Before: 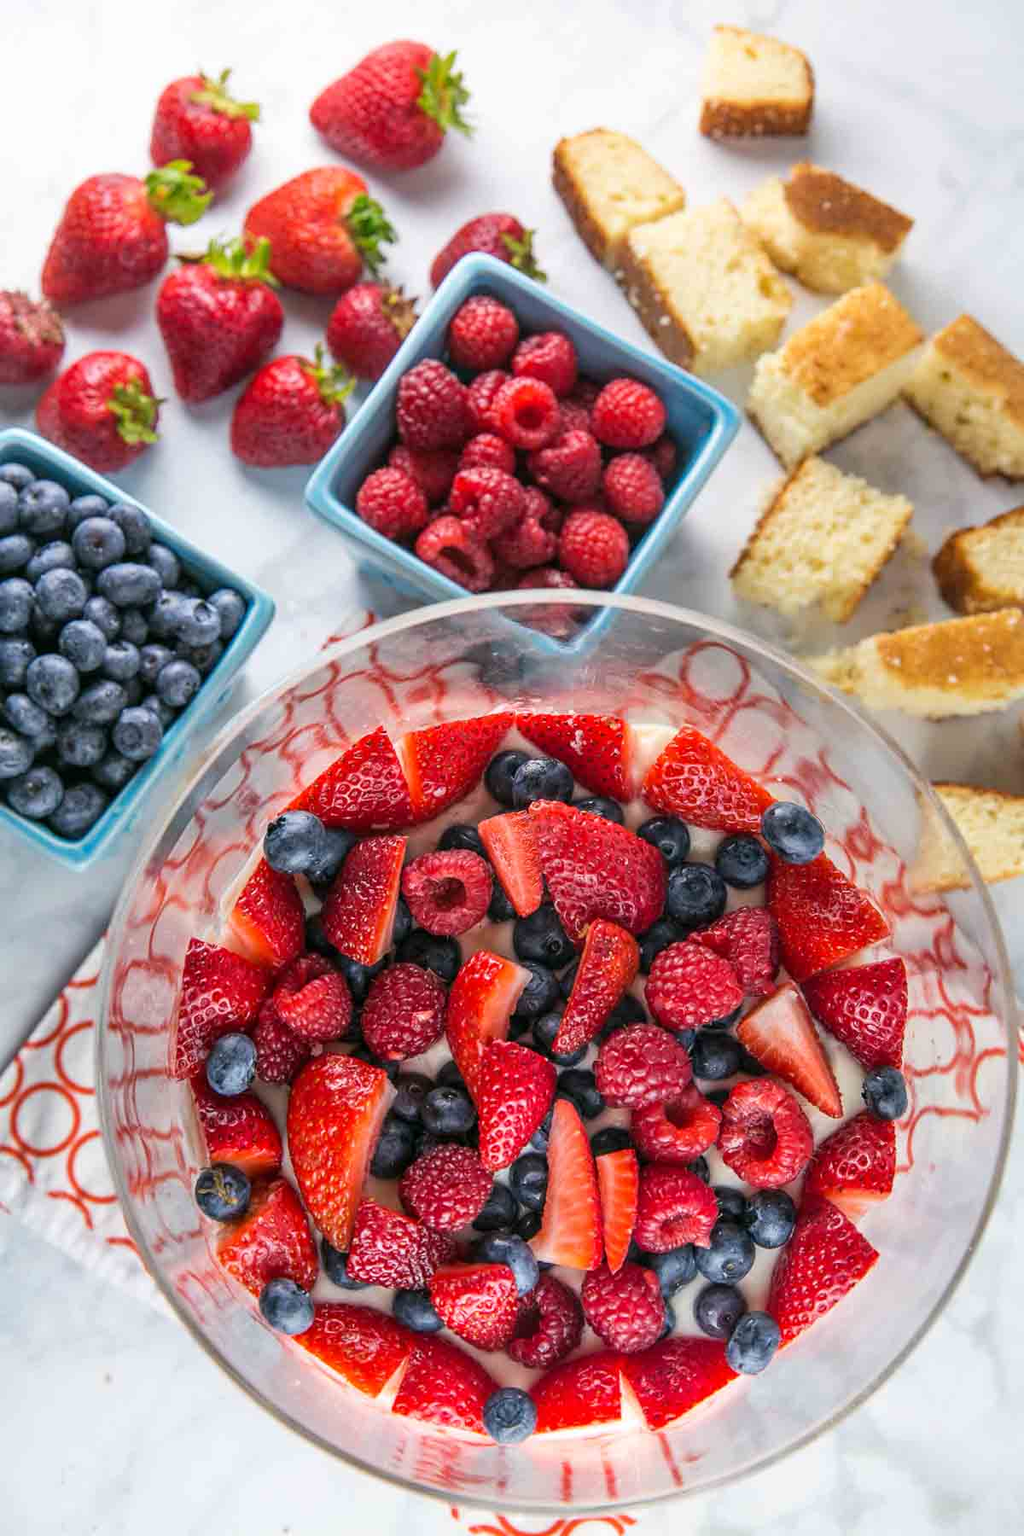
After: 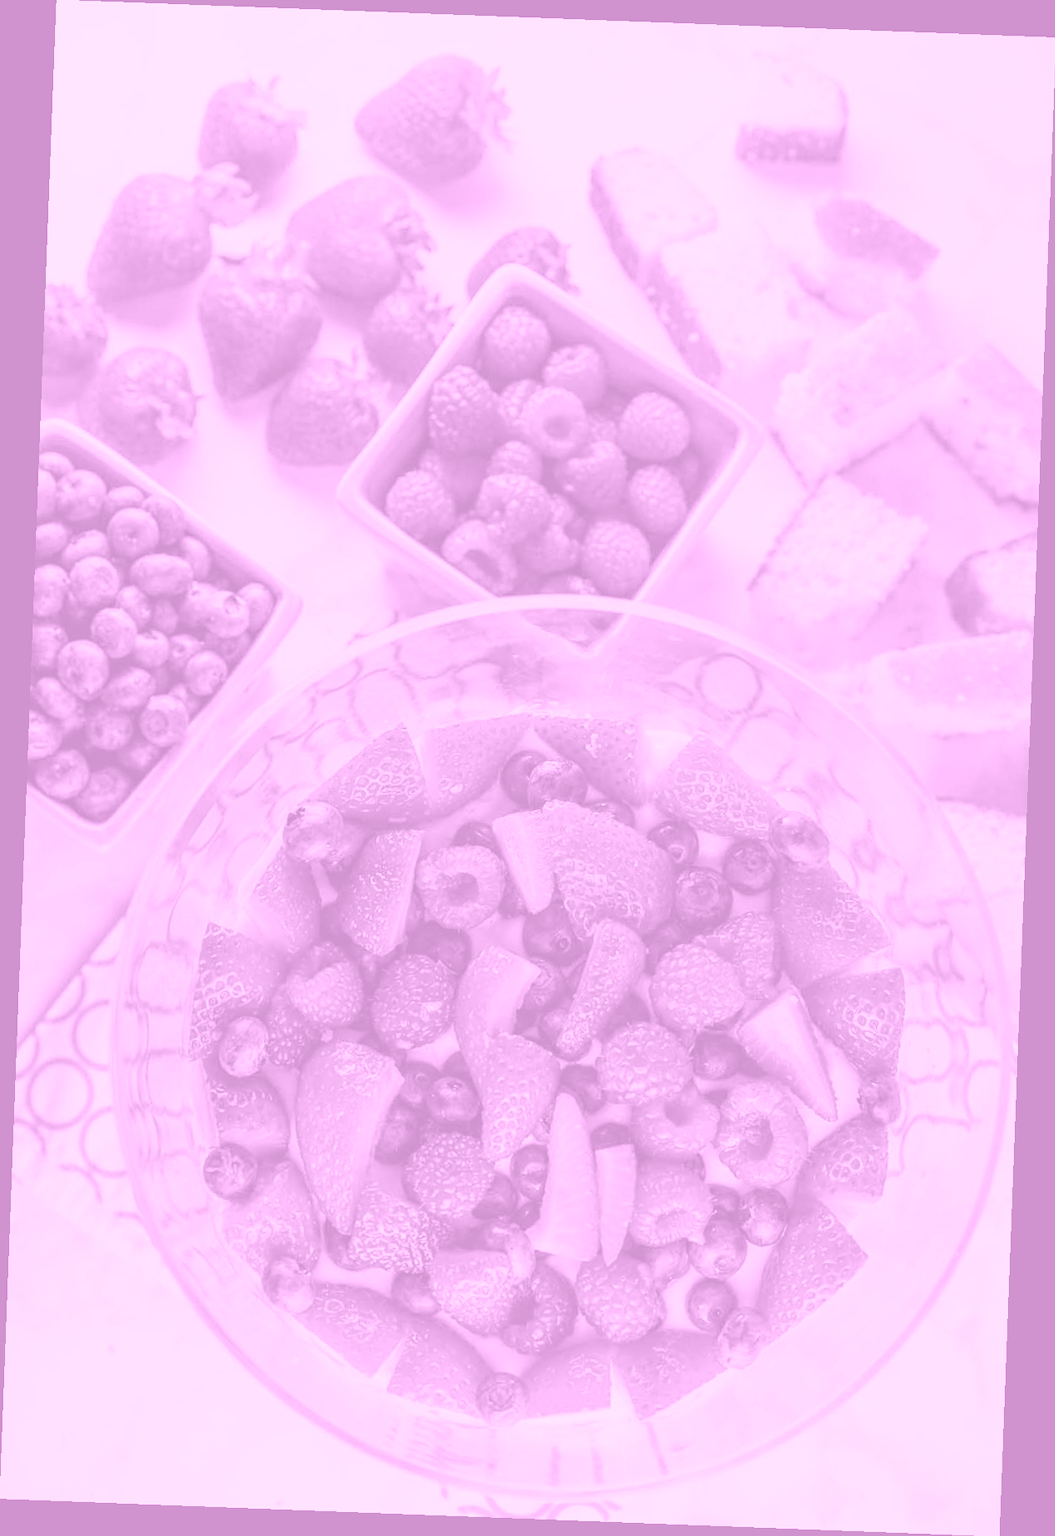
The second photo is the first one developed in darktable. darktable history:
colorize: hue 331.2°, saturation 75%, source mix 30.28%, lightness 70.52%, version 1
rotate and perspective: rotation 2.17°, automatic cropping off
